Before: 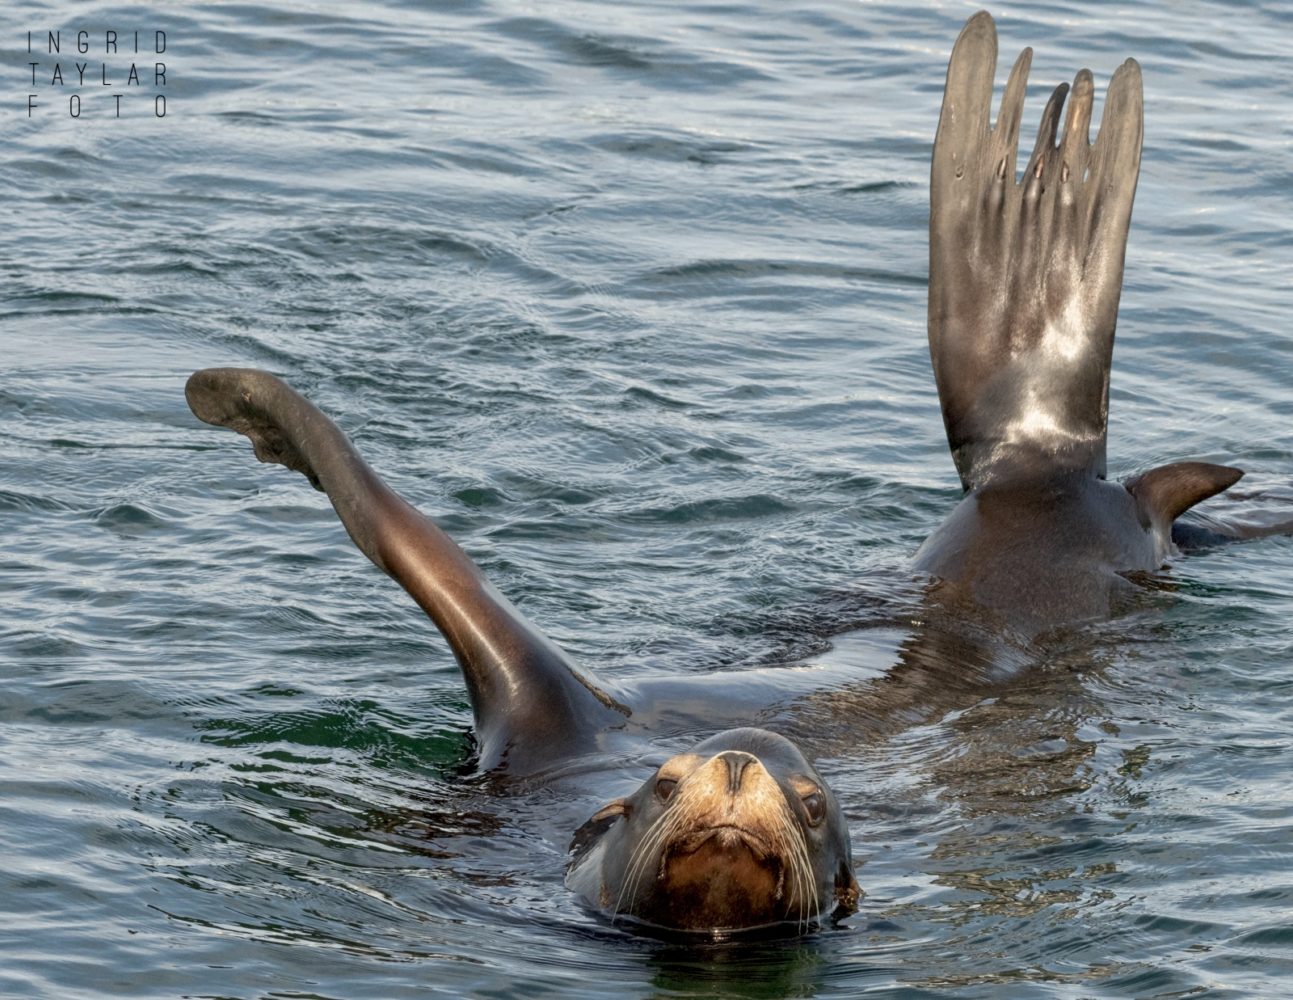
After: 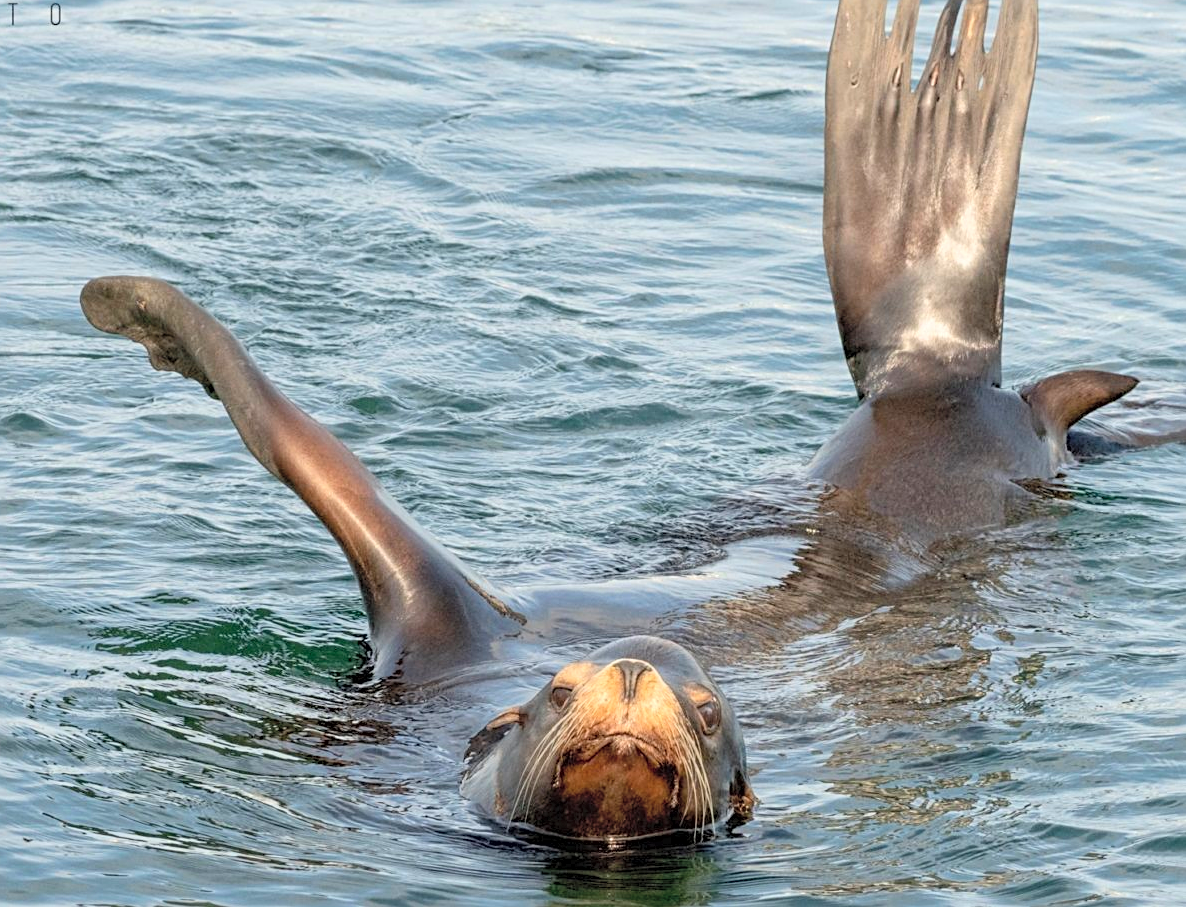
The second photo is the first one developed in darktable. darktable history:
crop and rotate: left 8.262%, top 9.226%
contrast brightness saturation: contrast 0.1, brightness 0.3, saturation 0.14
sharpen: radius 2.167, amount 0.381, threshold 0
